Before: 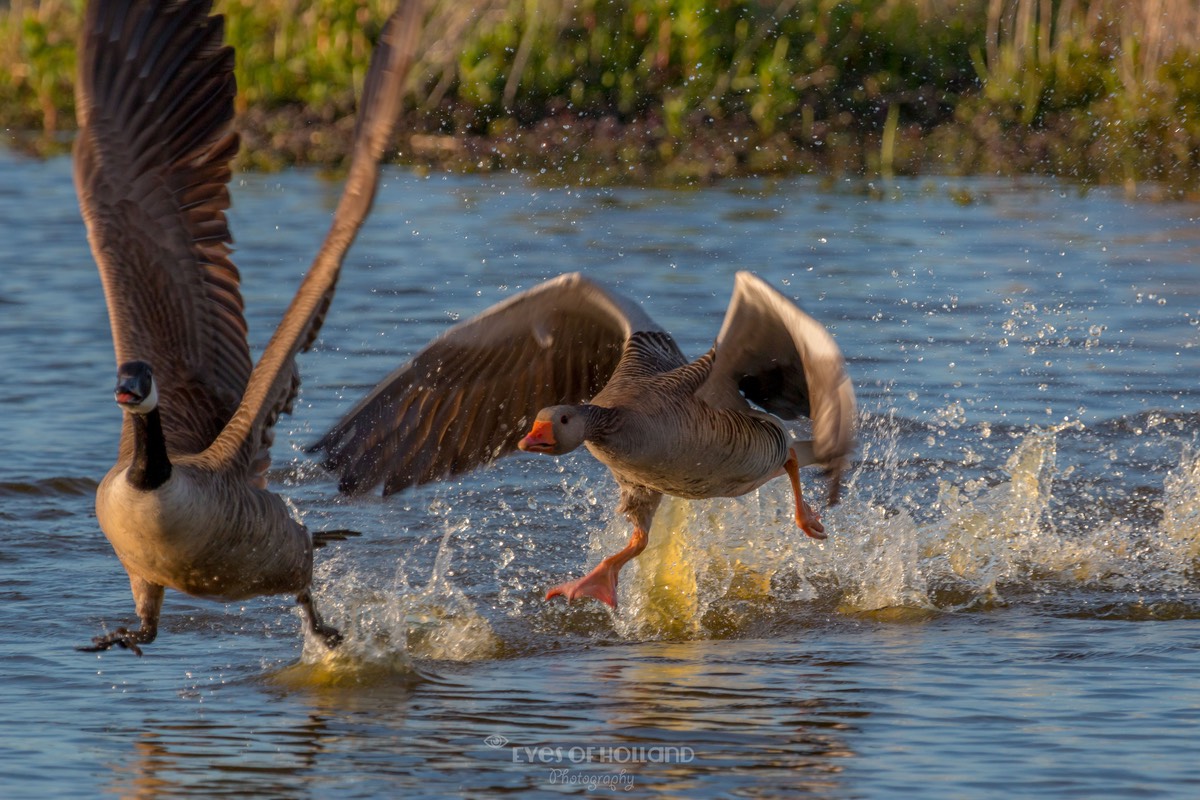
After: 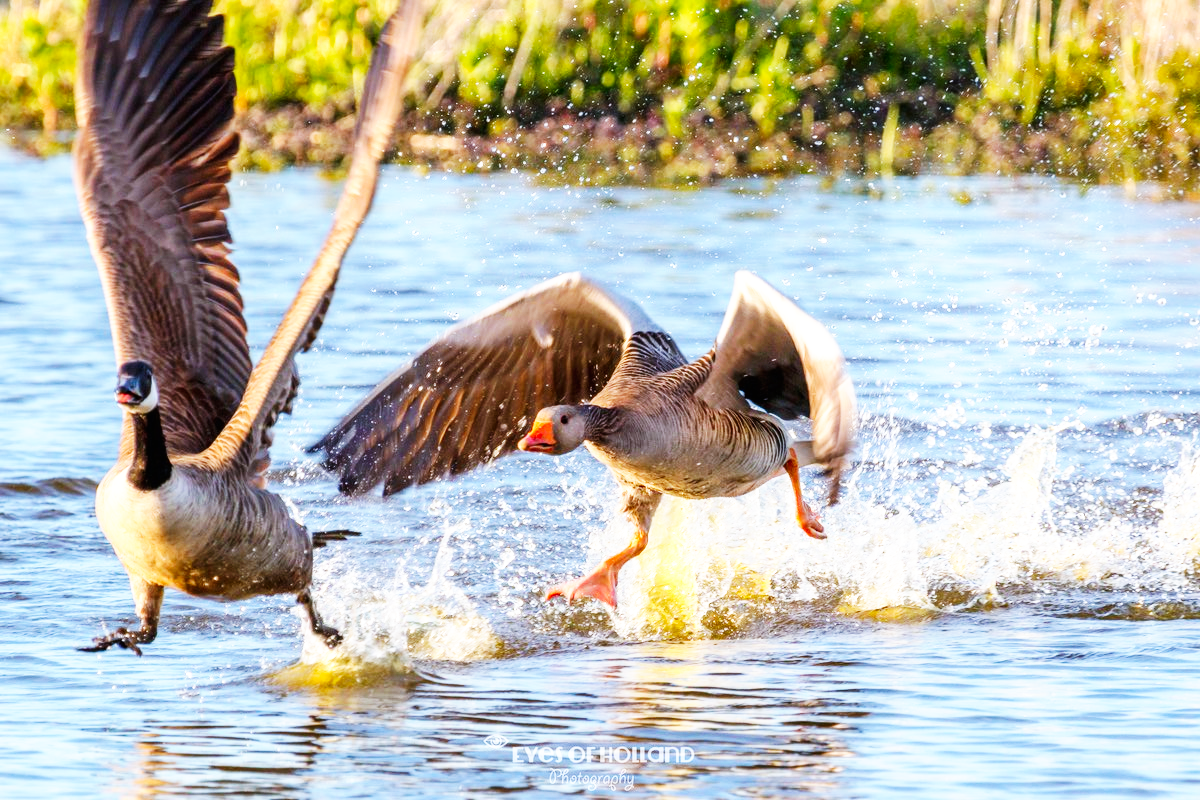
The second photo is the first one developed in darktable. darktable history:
white balance: red 0.954, blue 1.079
exposure: black level correction 0, exposure 1.1 EV, compensate exposure bias true, compensate highlight preservation false
base curve: curves: ch0 [(0, 0) (0.007, 0.004) (0.027, 0.03) (0.046, 0.07) (0.207, 0.54) (0.442, 0.872) (0.673, 0.972) (1, 1)], preserve colors none
